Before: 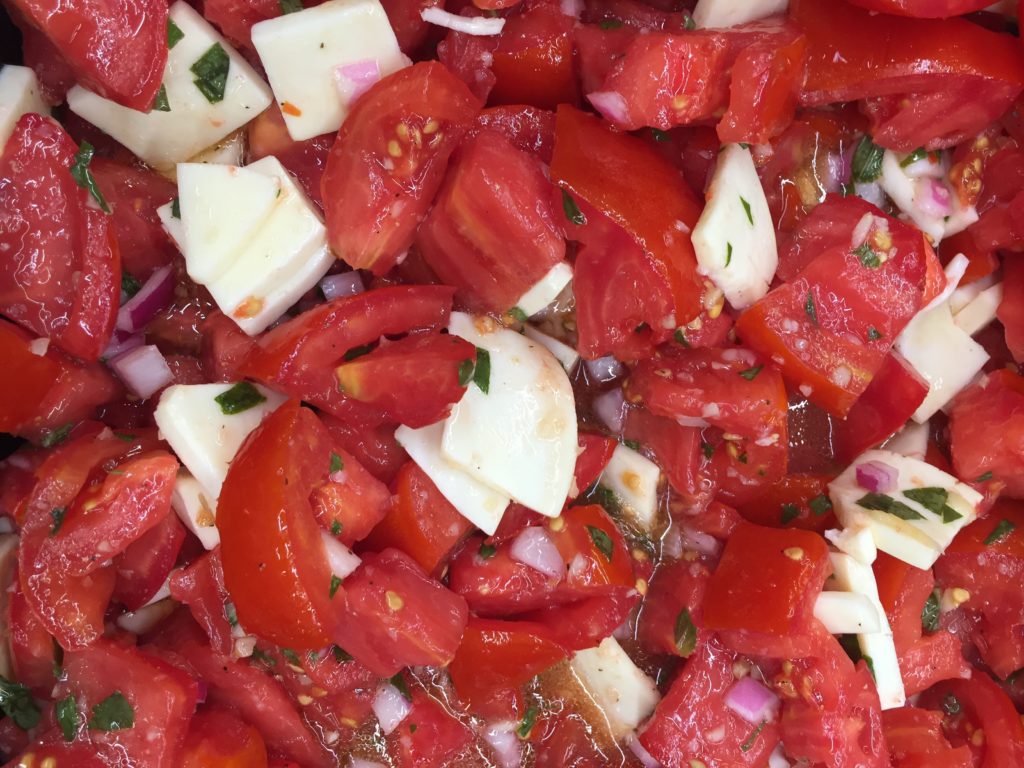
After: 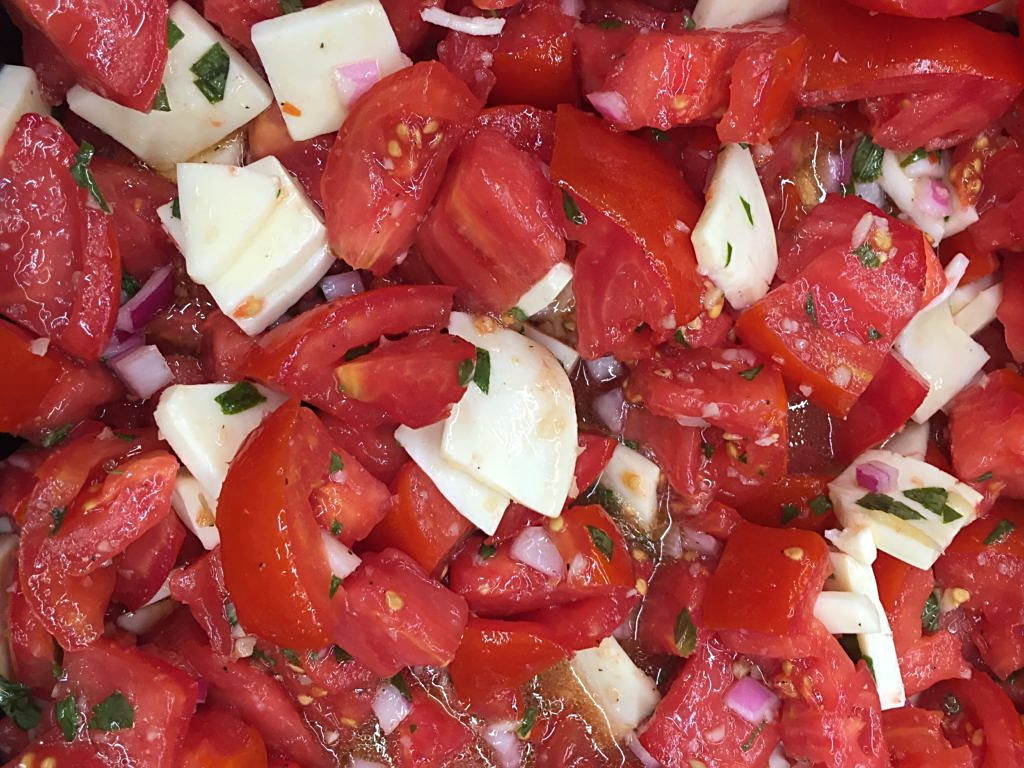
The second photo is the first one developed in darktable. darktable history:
sharpen: on, module defaults
shadows and highlights: shadows 10, white point adjustment 1, highlights -40
